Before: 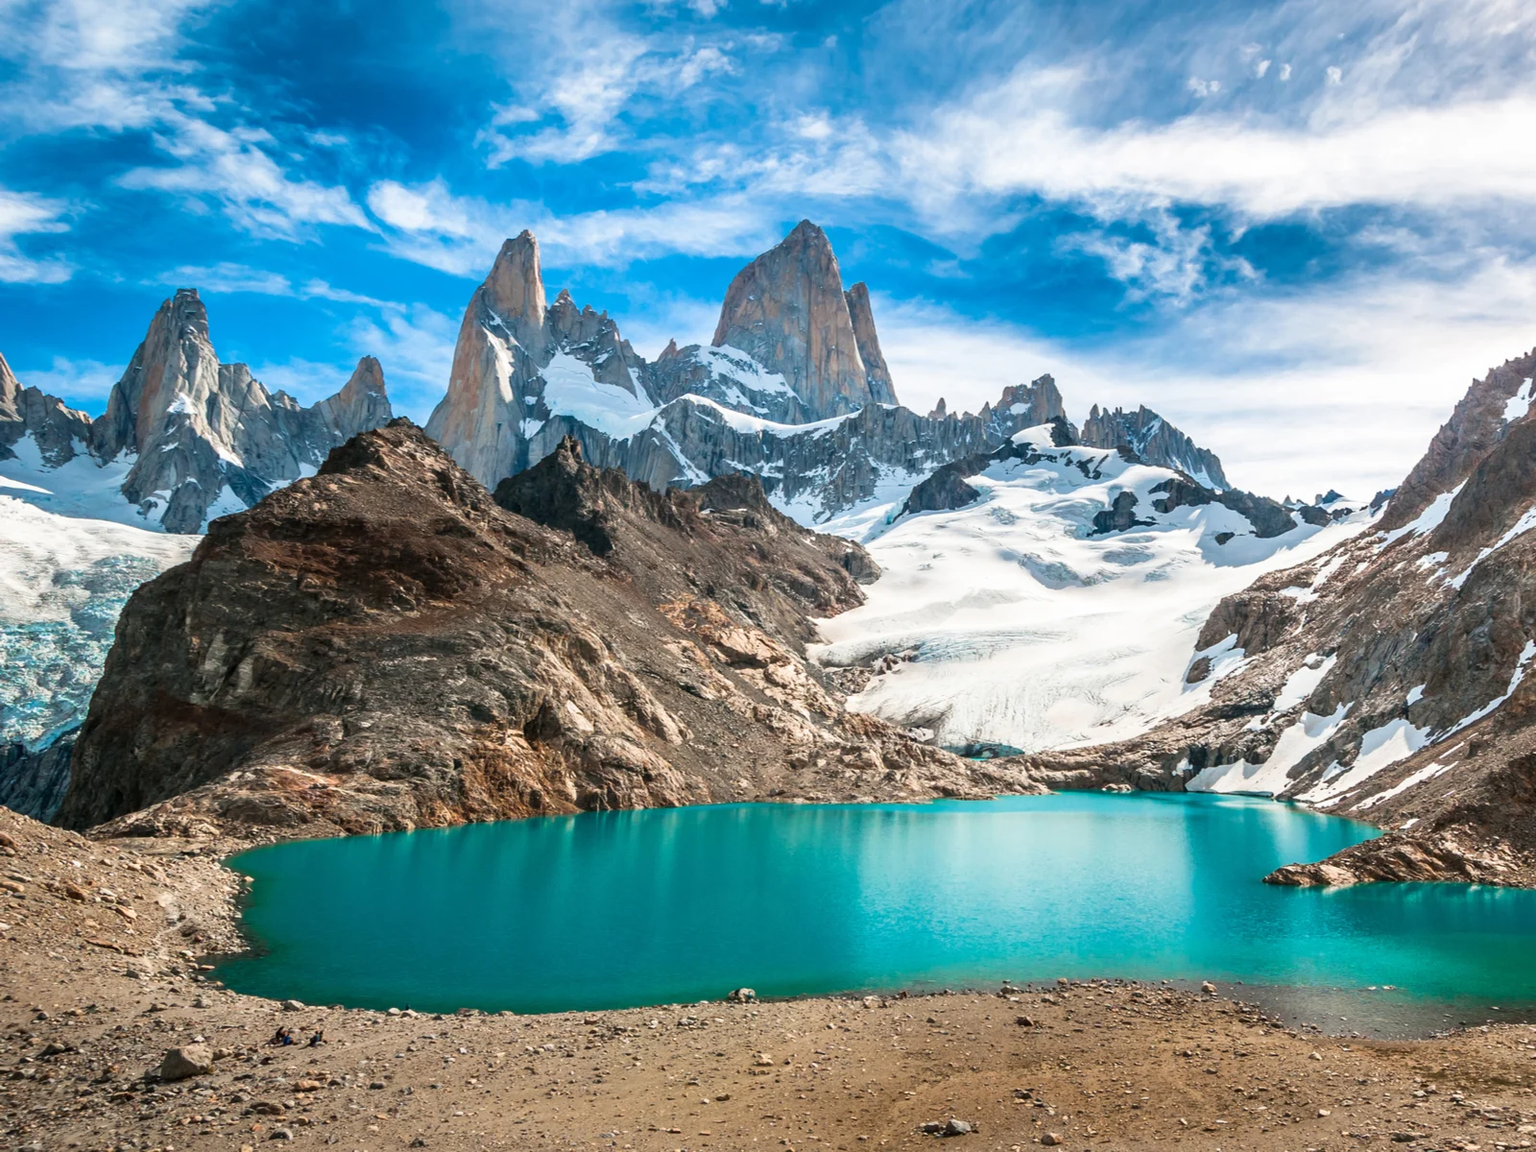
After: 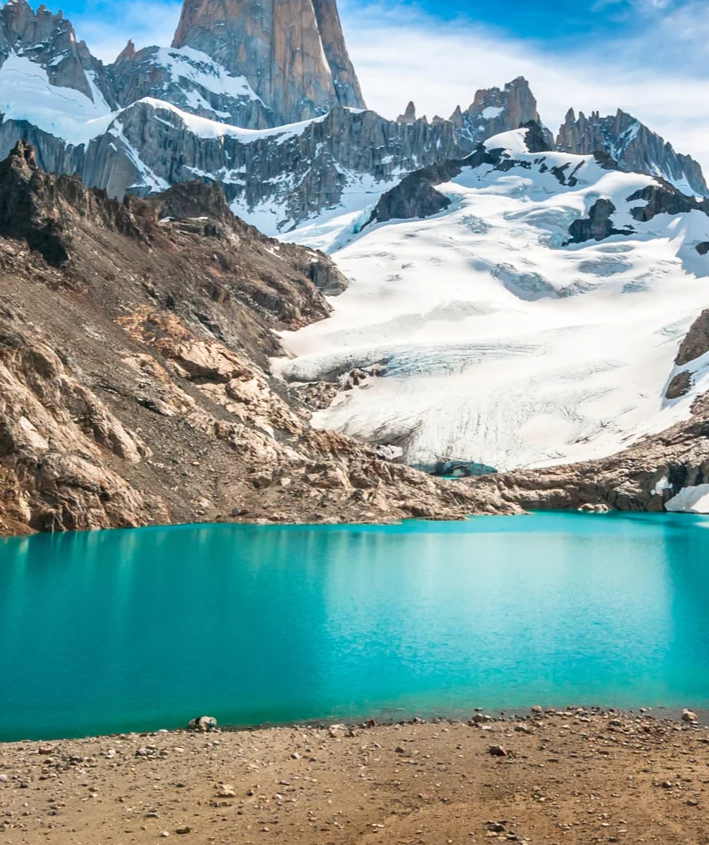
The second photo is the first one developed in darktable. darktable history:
crop: left 35.655%, top 26.156%, right 19.979%, bottom 3.352%
